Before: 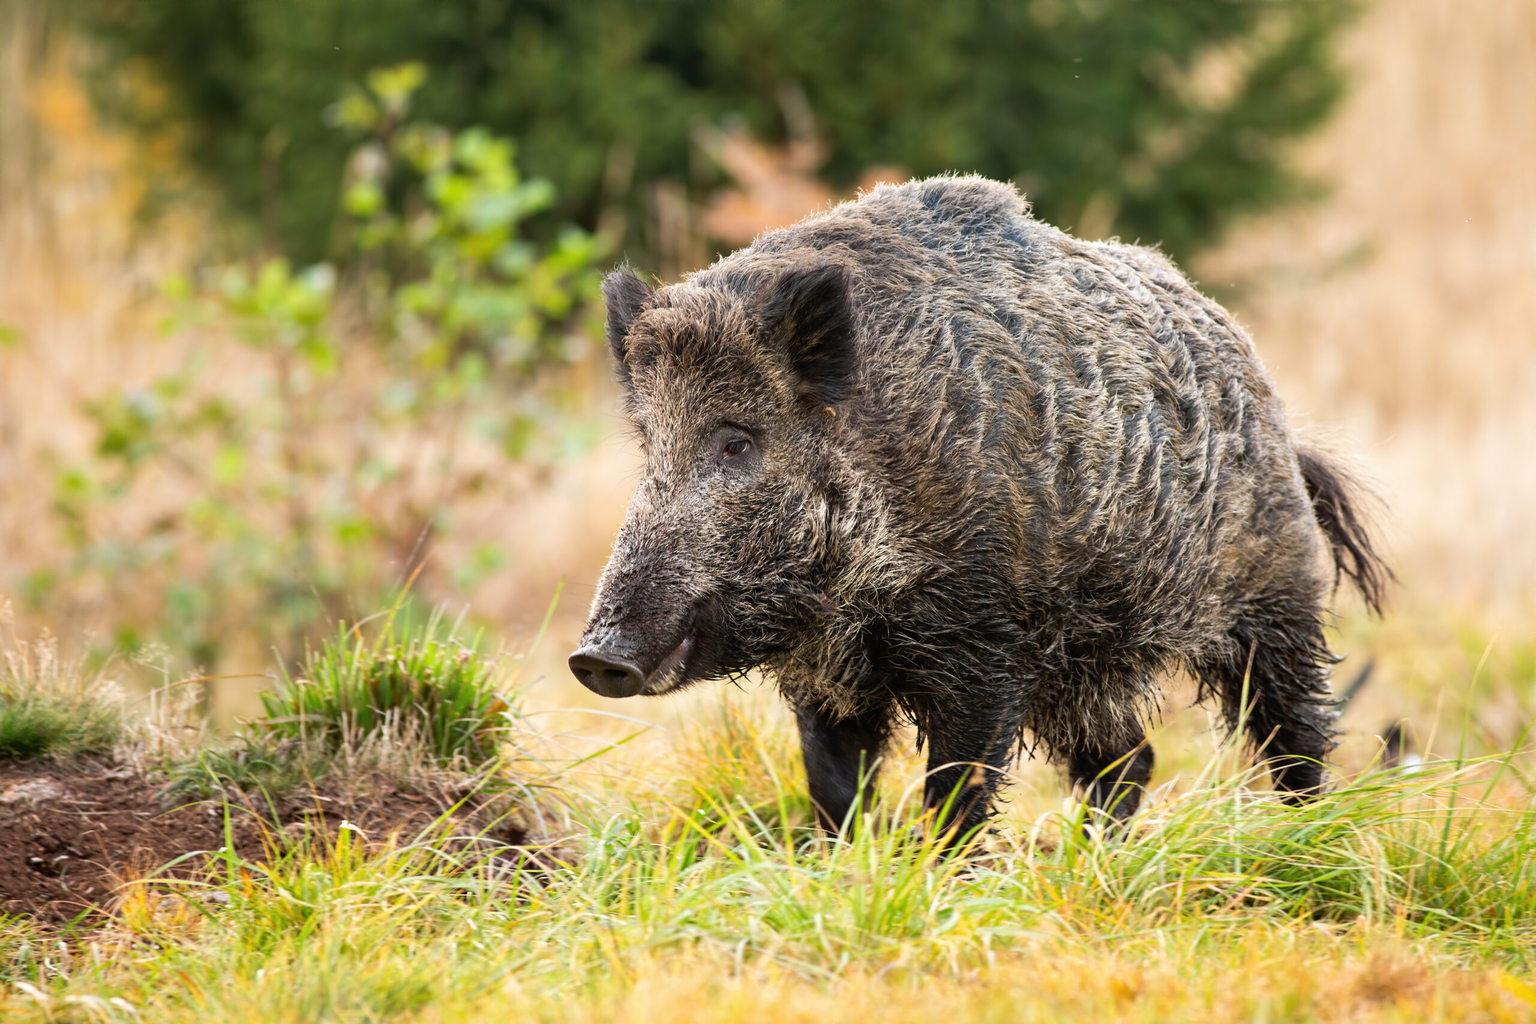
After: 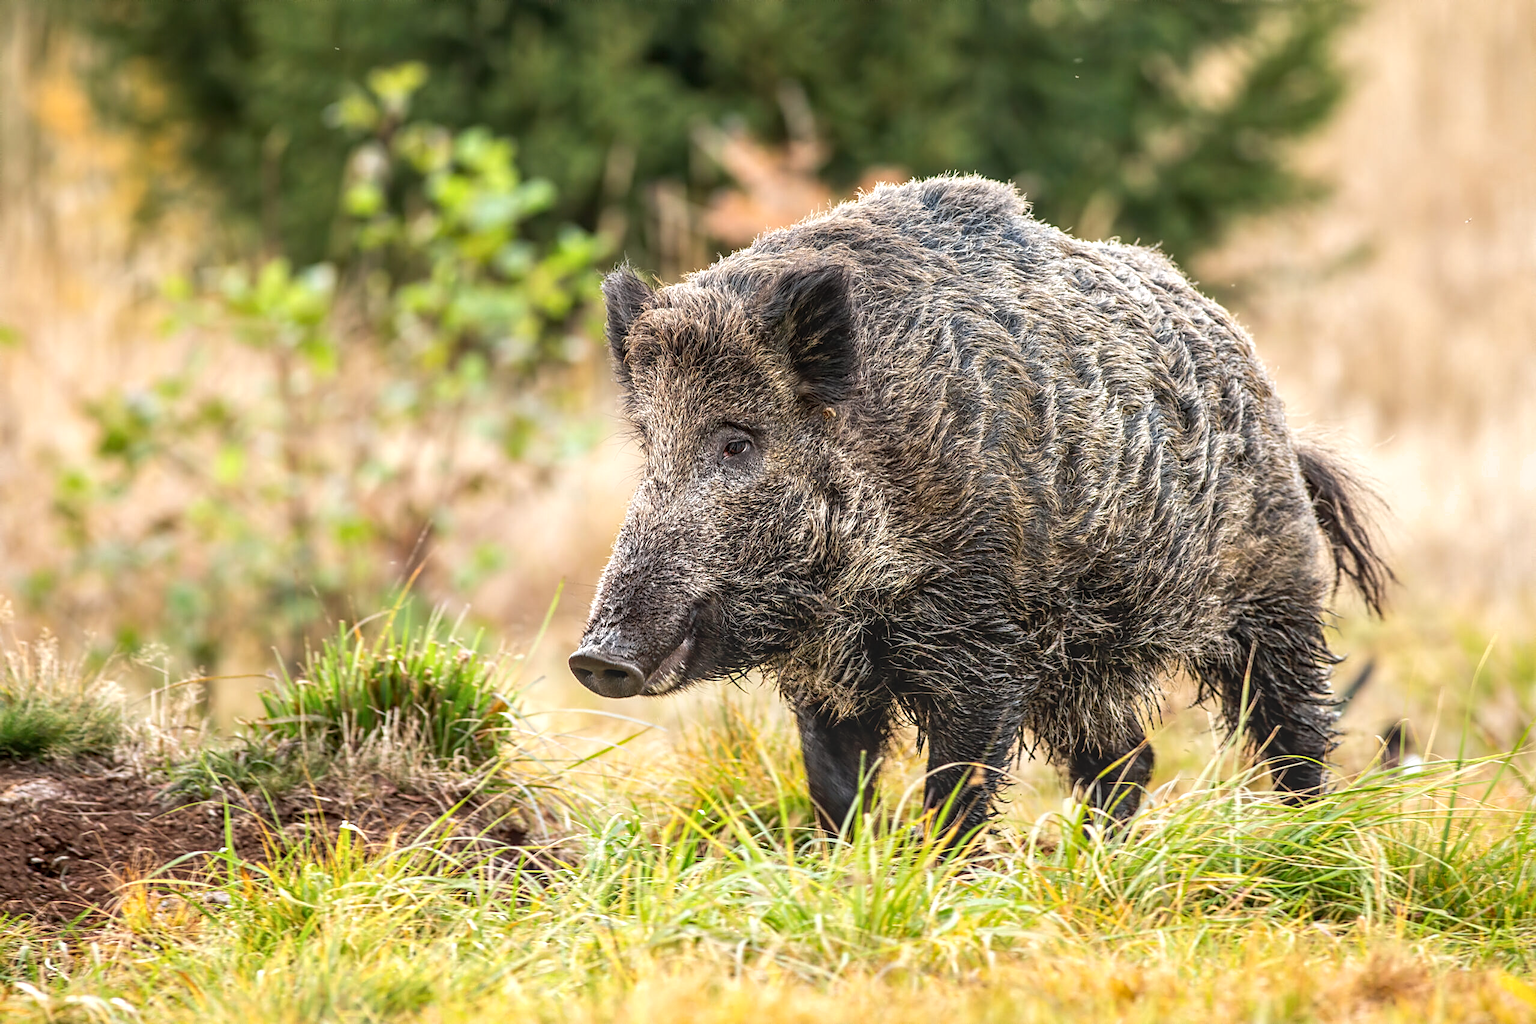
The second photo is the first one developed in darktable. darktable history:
sharpen: on, module defaults
local contrast: highlights 0%, shadows 0%, detail 133%
shadows and highlights: radius 44.78, white point adjustment 6.64, compress 79.65%, highlights color adjustment 78.42%, soften with gaussian
